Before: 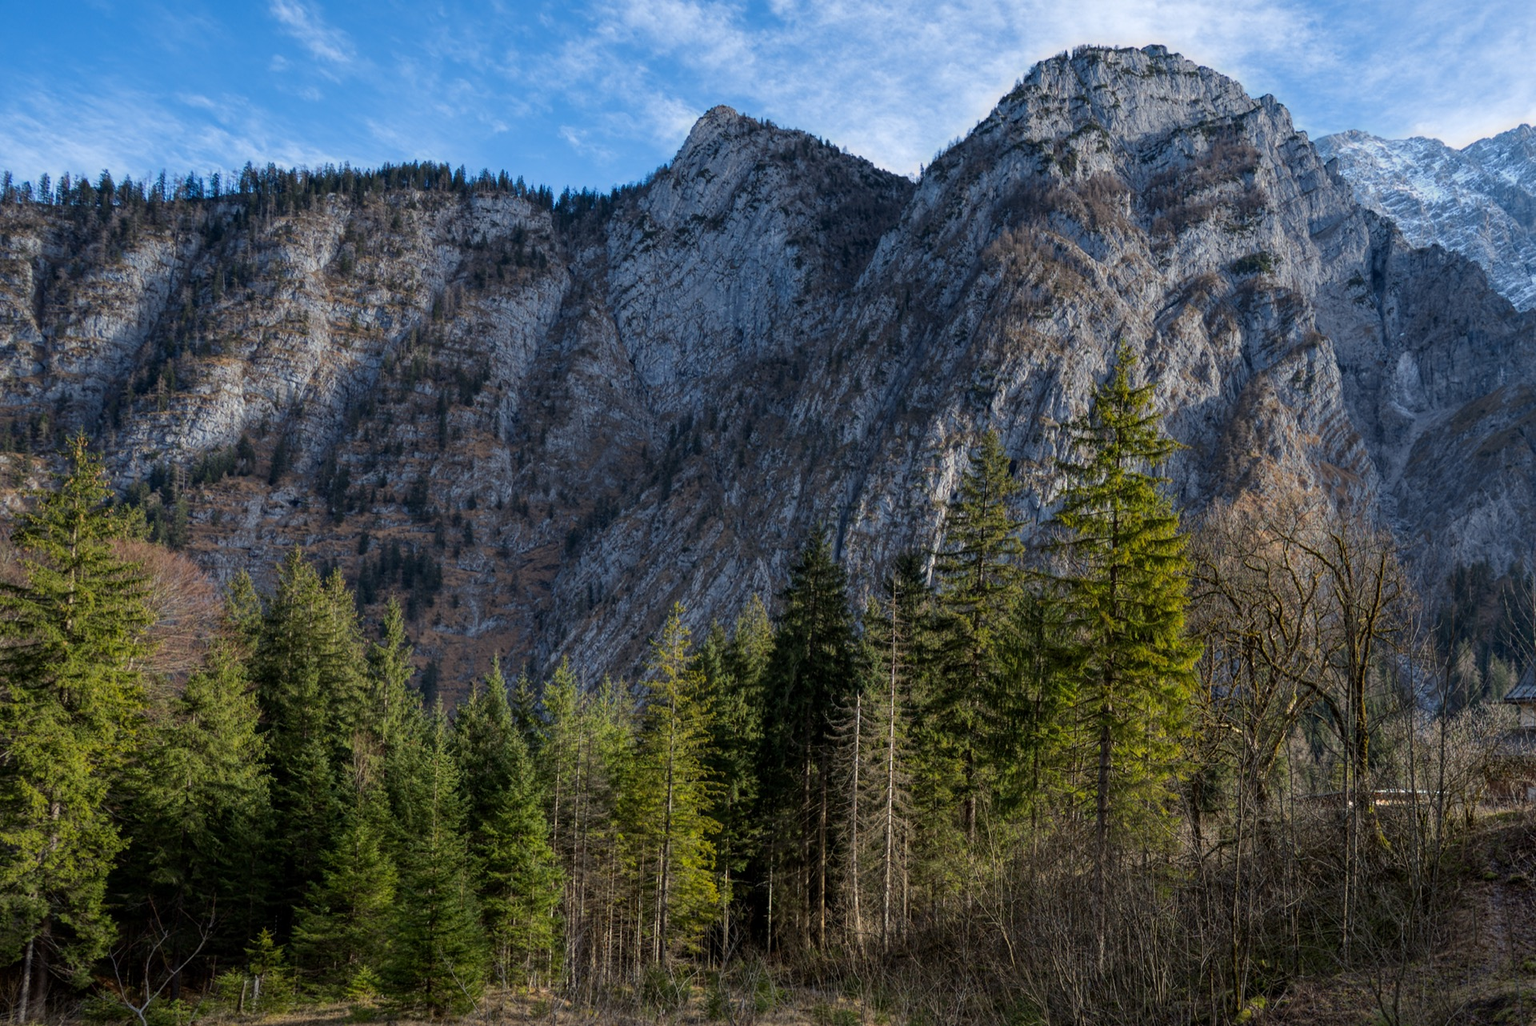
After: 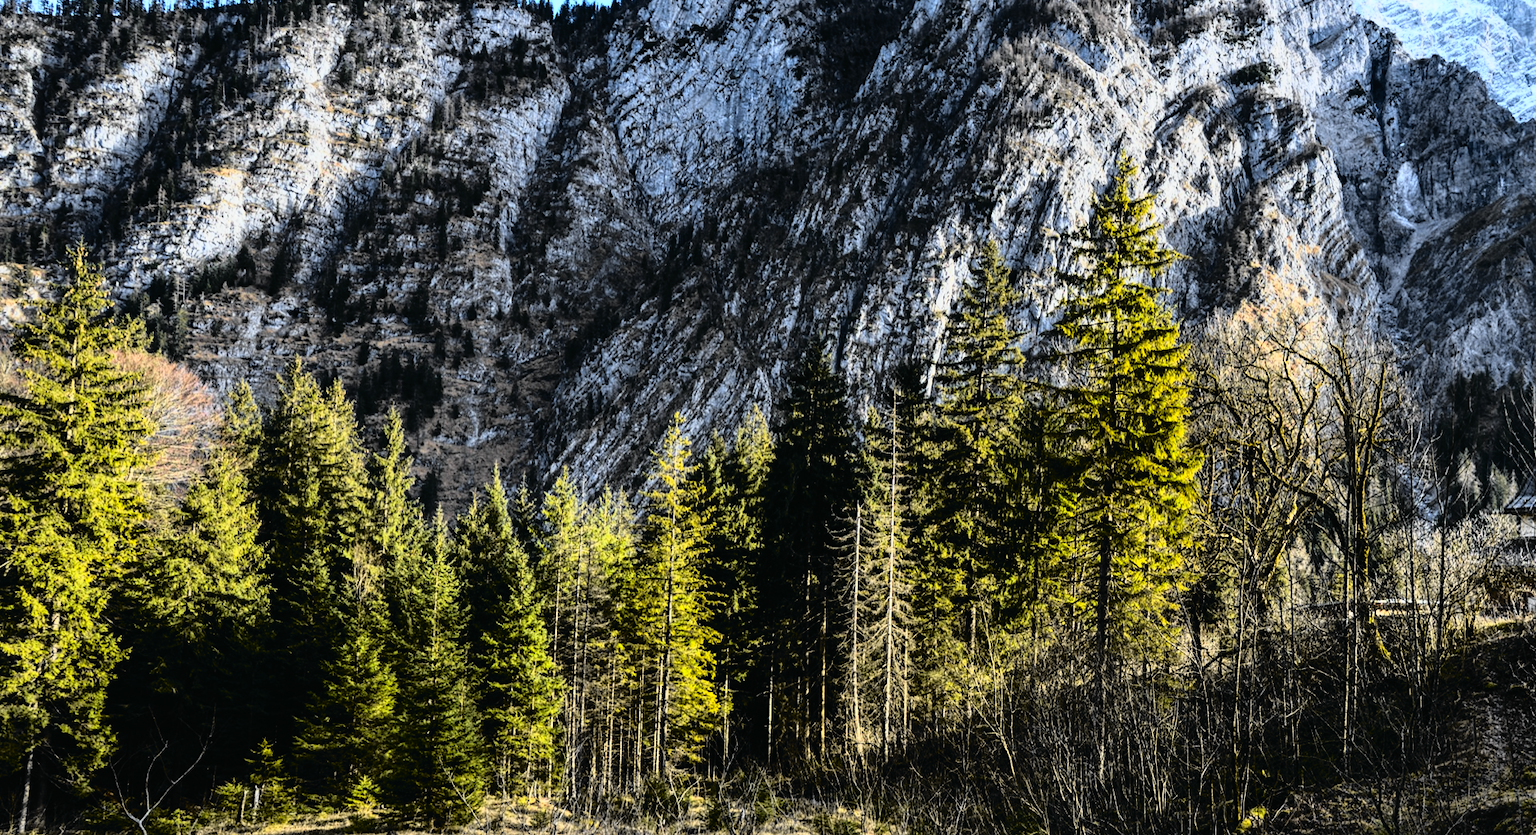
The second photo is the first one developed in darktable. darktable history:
rgb curve: curves: ch0 [(0, 0) (0.21, 0.15) (0.24, 0.21) (0.5, 0.75) (0.75, 0.96) (0.89, 0.99) (1, 1)]; ch1 [(0, 0.02) (0.21, 0.13) (0.25, 0.2) (0.5, 0.67) (0.75, 0.9) (0.89, 0.97) (1, 1)]; ch2 [(0, 0.02) (0.21, 0.13) (0.25, 0.2) (0.5, 0.67) (0.75, 0.9) (0.89, 0.97) (1, 1)], compensate middle gray true
crop and rotate: top 18.507%
tone curve: curves: ch0 [(0, 0.013) (0.129, 0.1) (0.327, 0.382) (0.489, 0.573) (0.66, 0.748) (0.858, 0.926) (1, 0.977)]; ch1 [(0, 0) (0.353, 0.344) (0.45, 0.46) (0.498, 0.495) (0.521, 0.506) (0.563, 0.559) (0.592, 0.585) (0.657, 0.655) (1, 1)]; ch2 [(0, 0) (0.333, 0.346) (0.375, 0.375) (0.427, 0.44) (0.5, 0.501) (0.505, 0.499) (0.528, 0.533) (0.579, 0.61) (0.612, 0.644) (0.66, 0.715) (1, 1)], color space Lab, independent channels, preserve colors none
